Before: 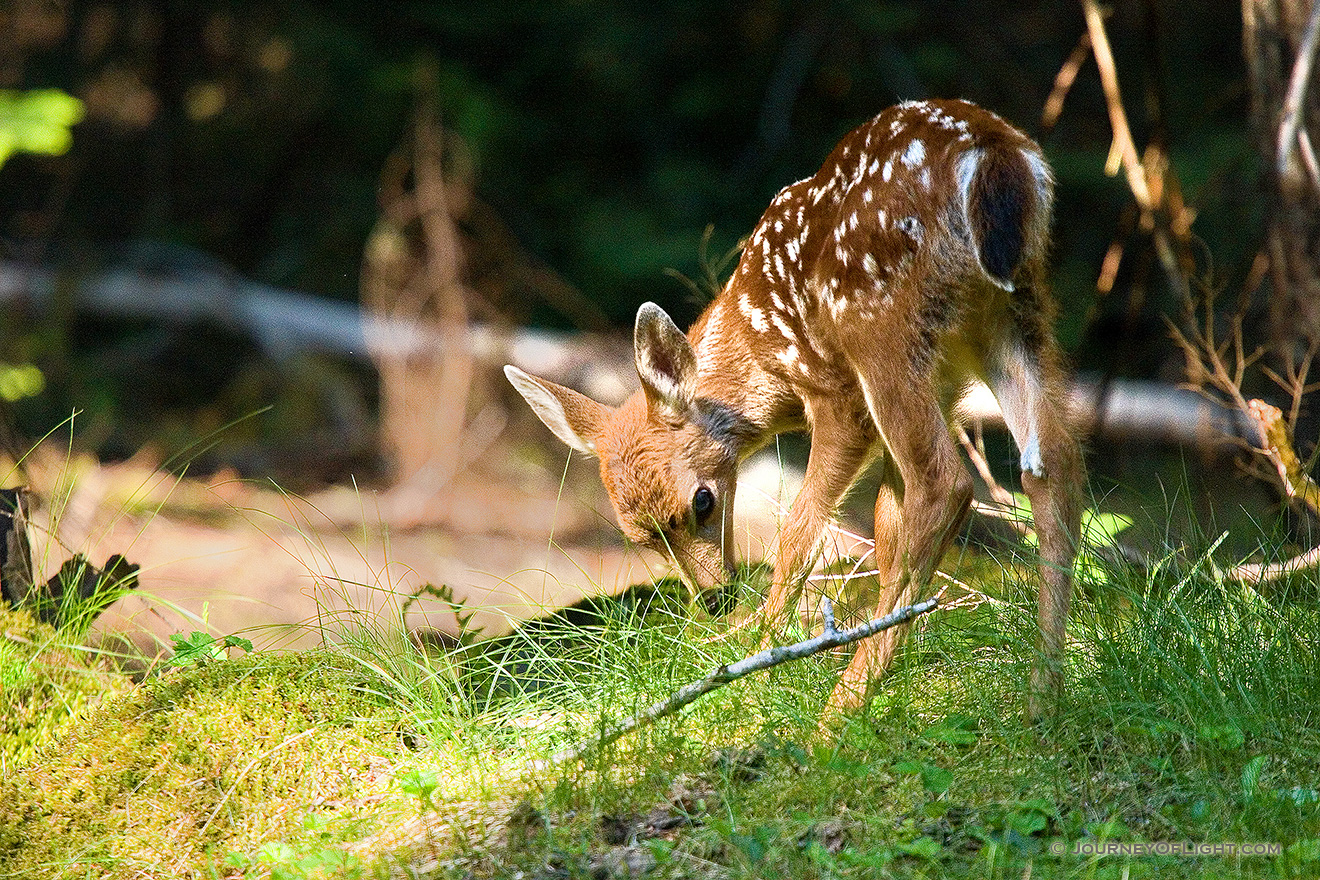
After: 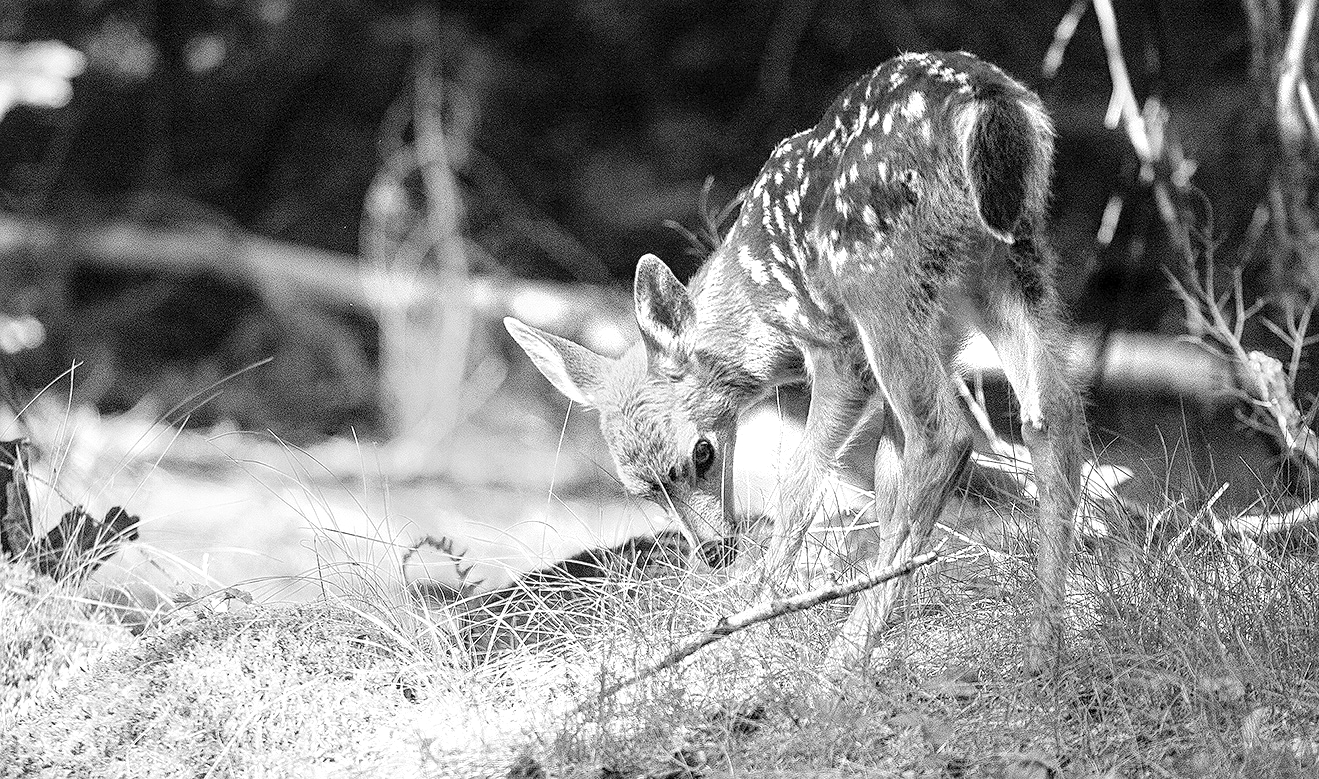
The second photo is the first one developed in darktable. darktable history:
contrast brightness saturation: contrast 0.07, brightness 0.172, saturation 0.399
color zones: curves: ch1 [(0, -0.394) (0.143, -0.394) (0.286, -0.394) (0.429, -0.392) (0.571, -0.391) (0.714, -0.391) (0.857, -0.391) (1, -0.394)]
crop and rotate: top 5.56%, bottom 5.808%
sharpen: amount 0.204
local contrast: on, module defaults
tone equalizer: -8 EV -0.438 EV, -7 EV -0.405 EV, -6 EV -0.348 EV, -5 EV -0.244 EV, -3 EV 0.227 EV, -2 EV 0.323 EV, -1 EV 0.411 EV, +0 EV 0.39 EV
color balance rgb: perceptual saturation grading › global saturation 25.155%, perceptual brilliance grading › mid-tones 9.234%, perceptual brilliance grading › shadows 14.274%, global vibrance 20%
